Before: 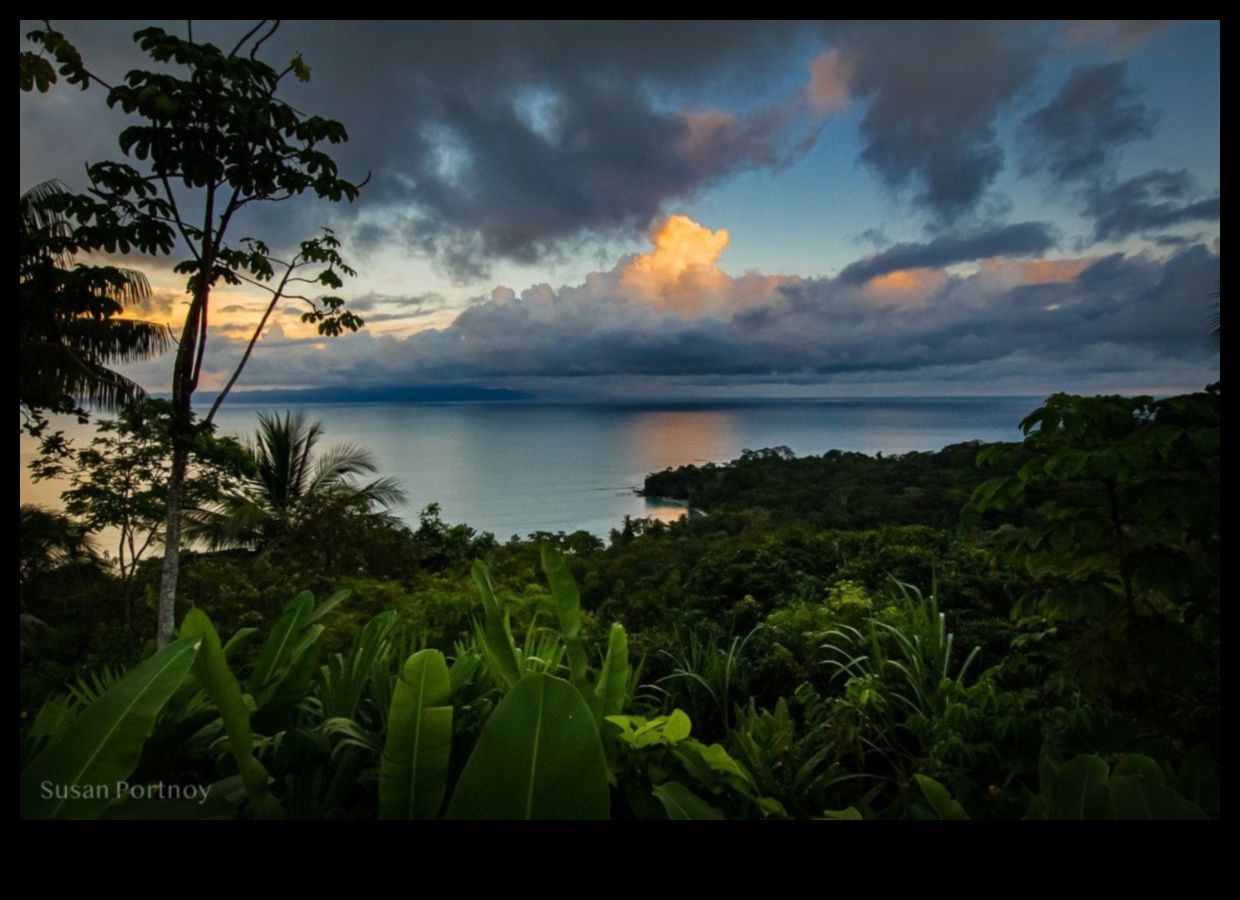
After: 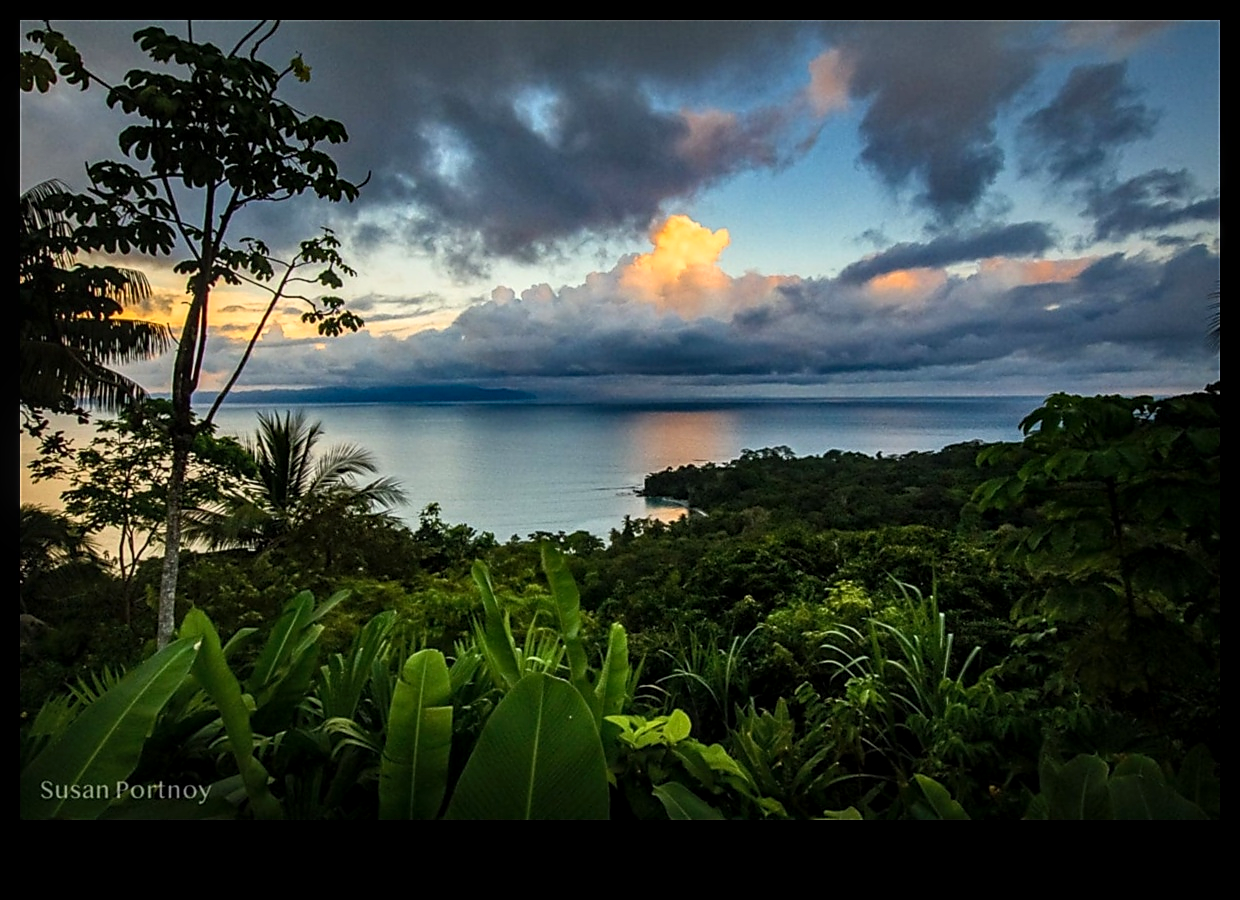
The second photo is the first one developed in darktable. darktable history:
sharpen: radius 1.4, amount 1.25, threshold 0.7
contrast brightness saturation: contrast 0.2, brightness 0.15, saturation 0.14
exposure: black level correction 0.001, exposure 0.014 EV, compensate highlight preservation false
local contrast: on, module defaults
